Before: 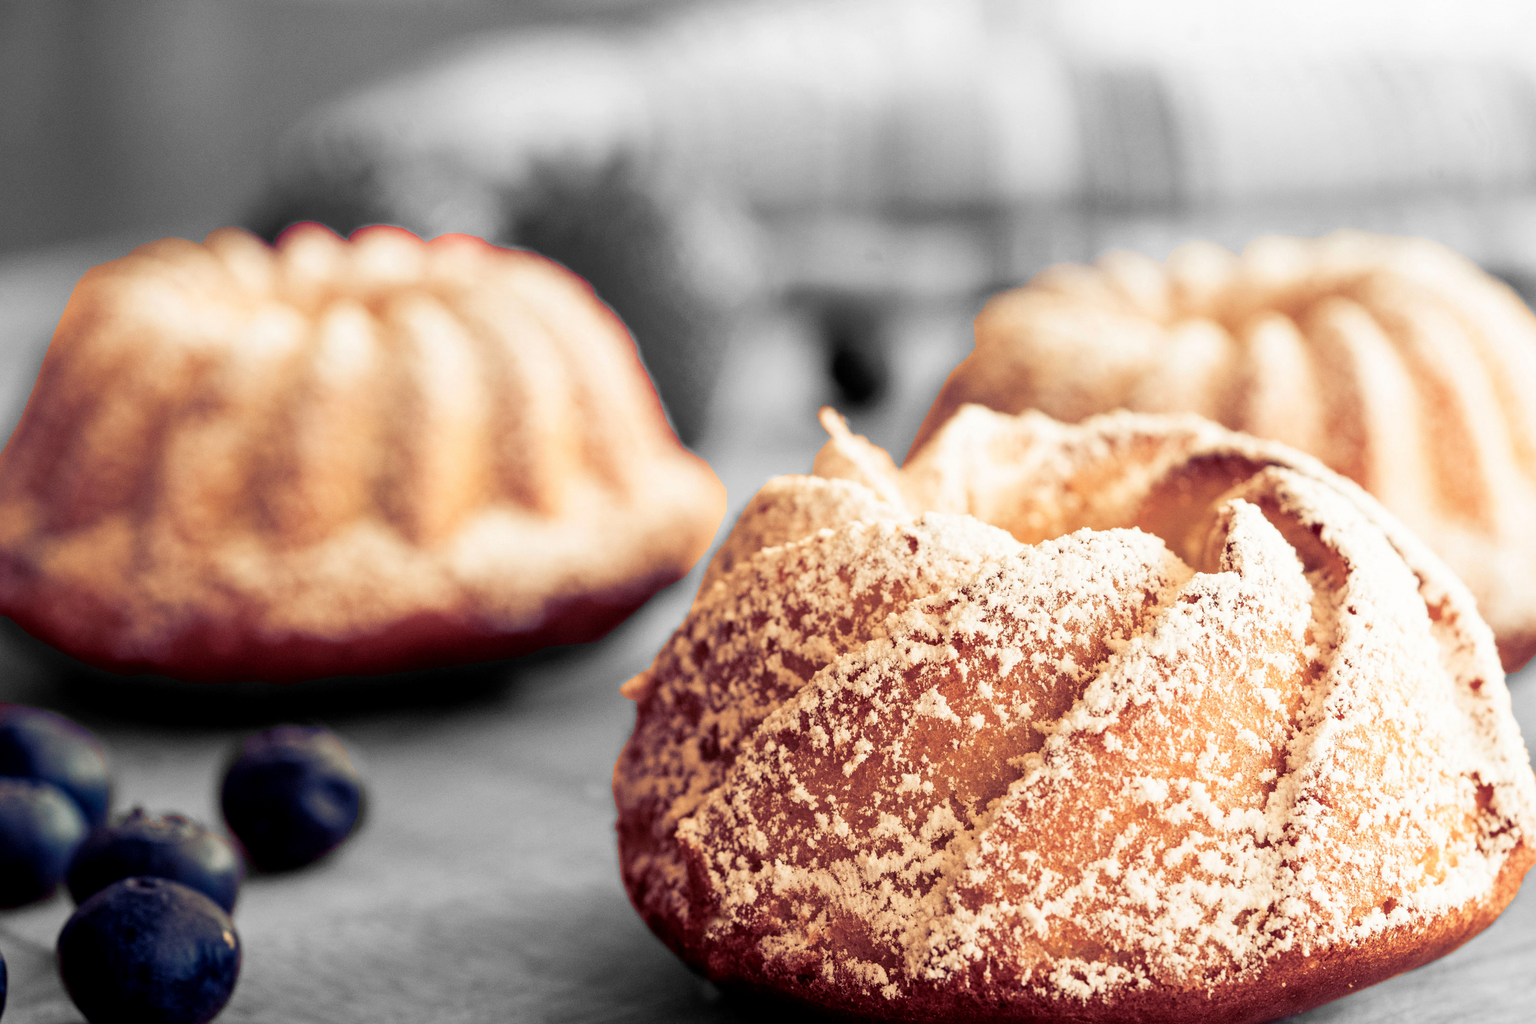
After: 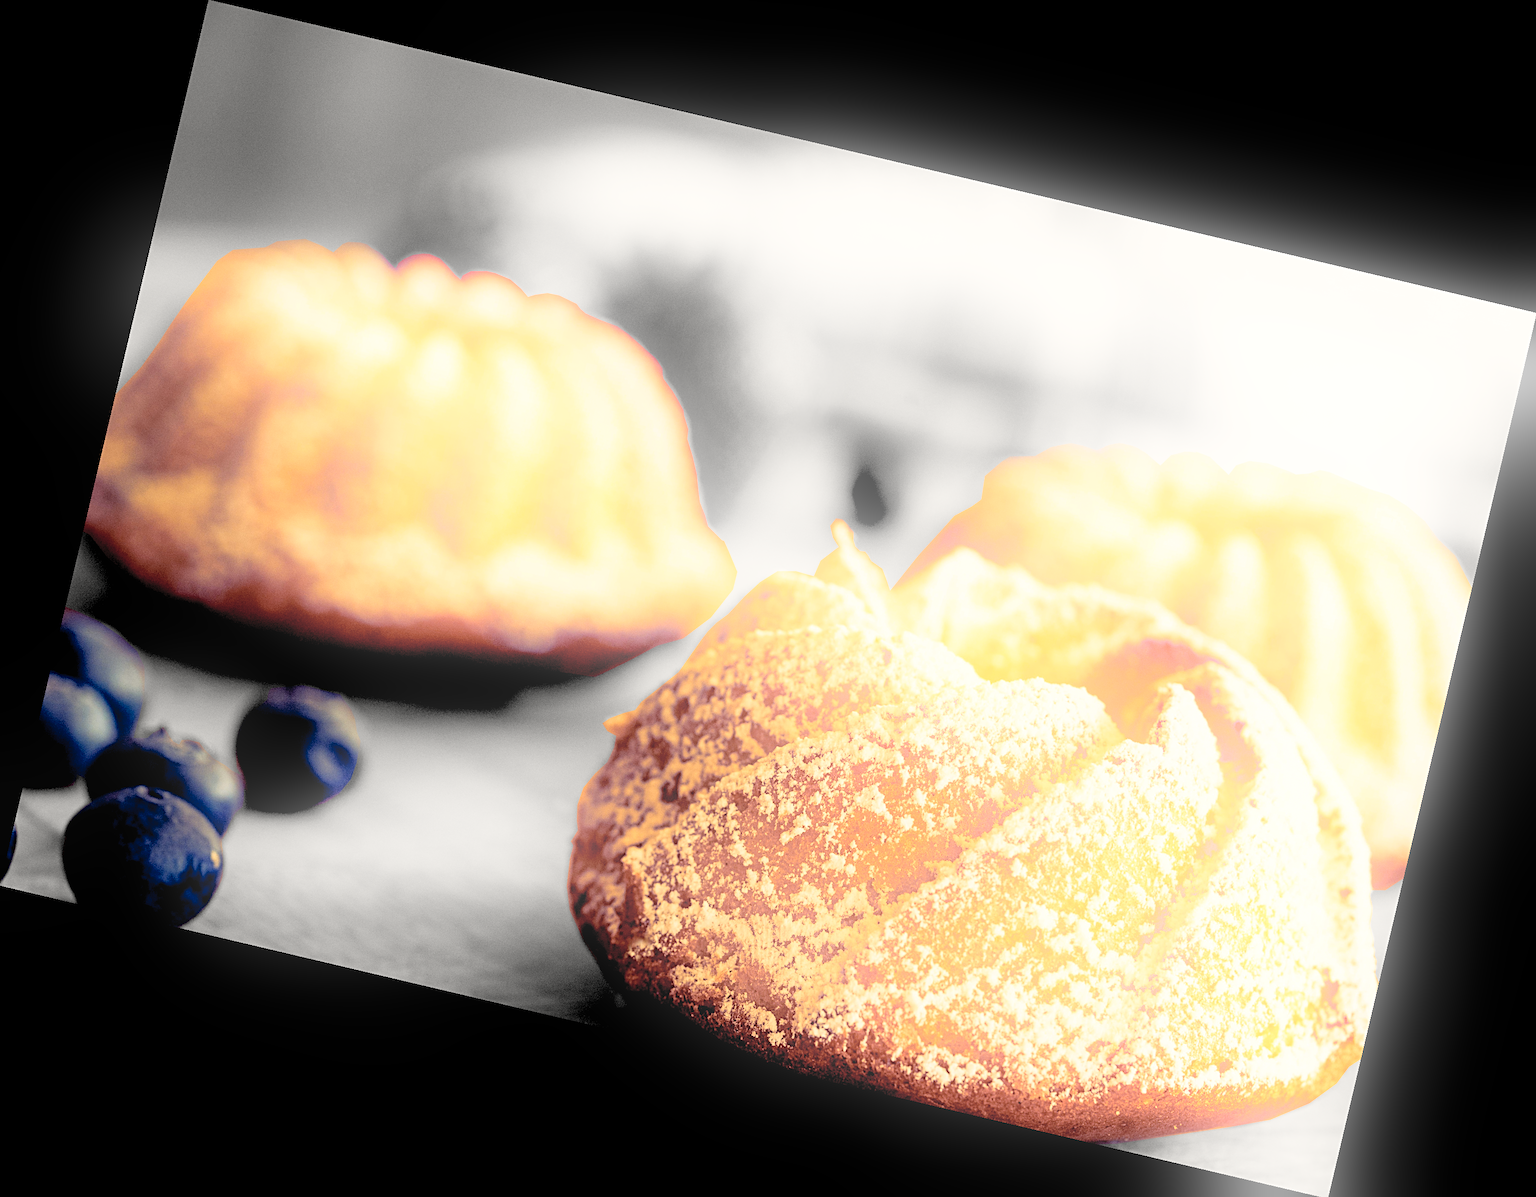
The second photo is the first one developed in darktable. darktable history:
rotate and perspective: rotation 13.27°, automatic cropping off
contrast brightness saturation: brightness 0.28
color contrast: green-magenta contrast 0.85, blue-yellow contrast 1.25, unbound 0
sharpen: radius 2.767
bloom: threshold 82.5%, strength 16.25%
exposure: black level correction 0.009, compensate highlight preservation false
color calibration: x 0.342, y 0.355, temperature 5146 K
